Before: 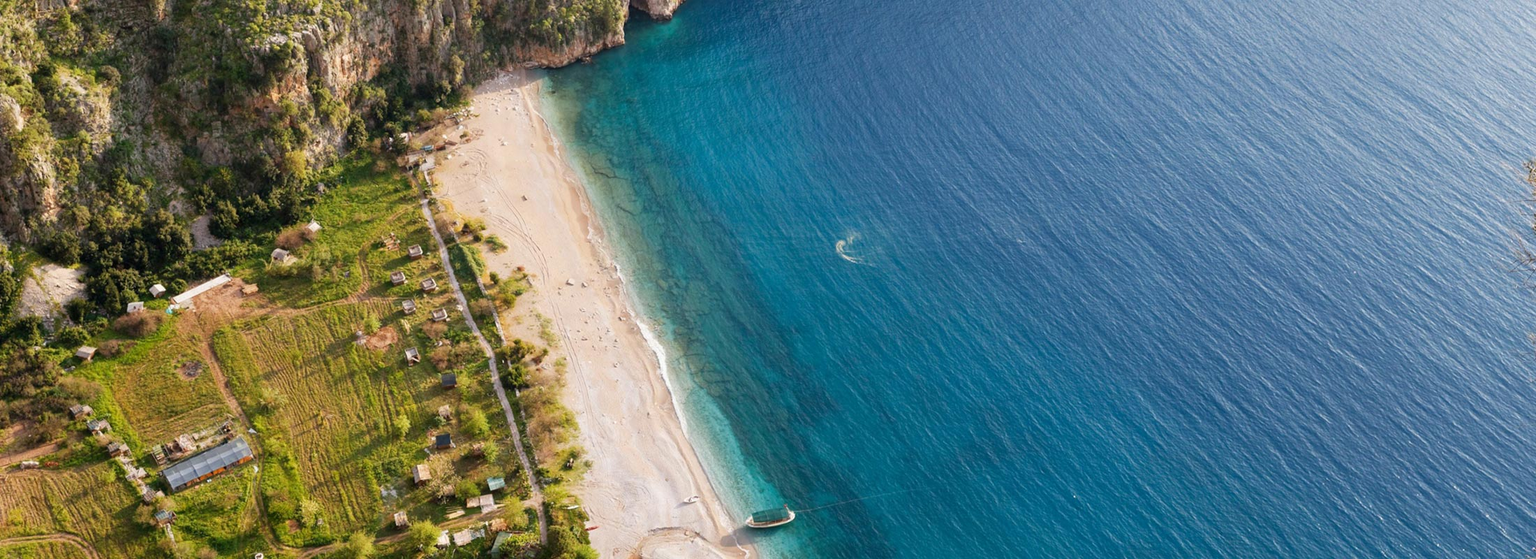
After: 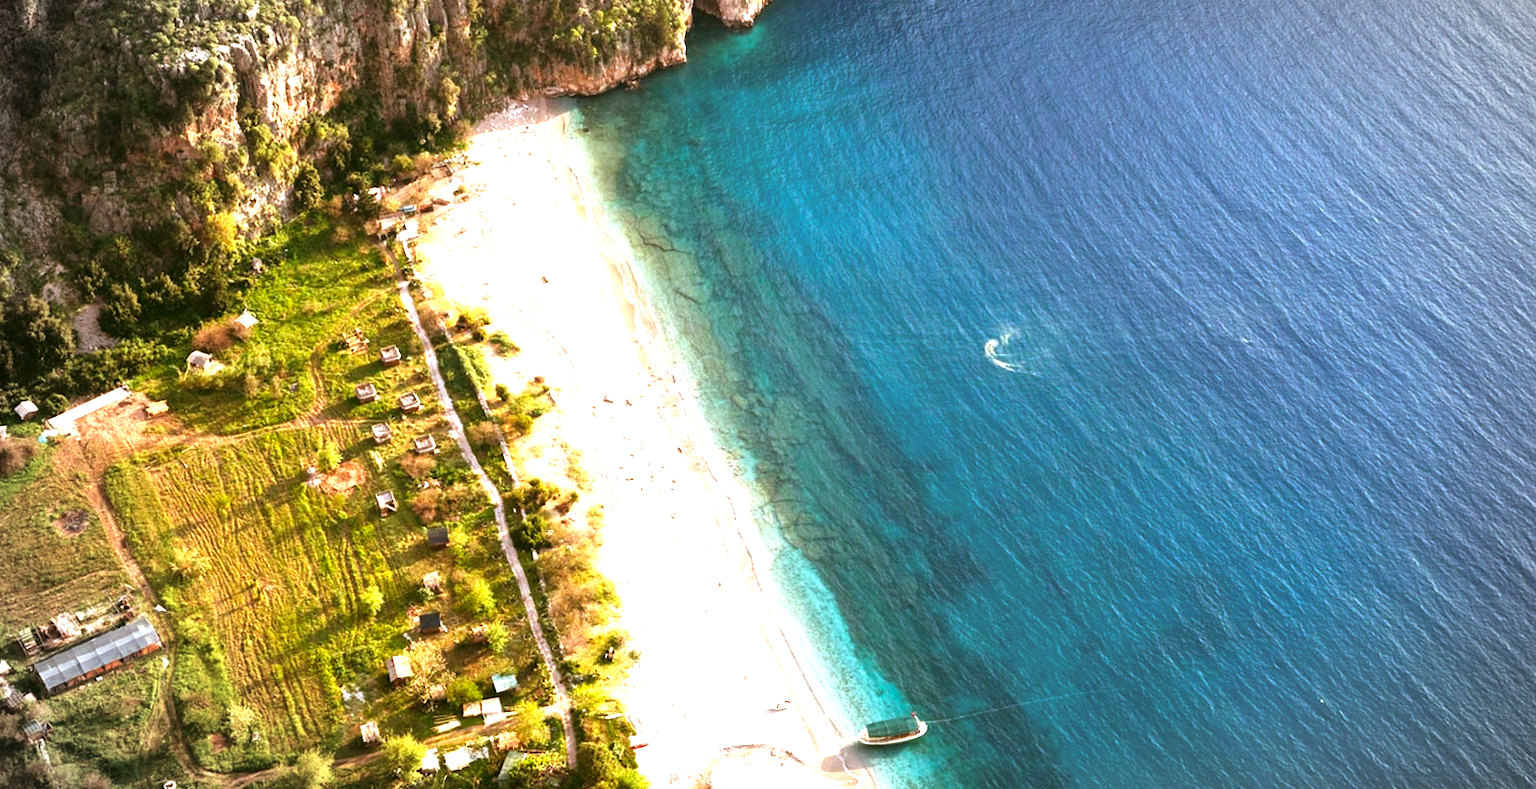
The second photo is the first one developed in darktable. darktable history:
color correction: highlights a* -0.482, highlights b* 0.161, shadows a* 4.66, shadows b* 20.72
color balance: lift [1.016, 0.983, 1, 1.017], gamma [0.958, 1, 1, 1], gain [0.981, 1.007, 0.993, 1.002], input saturation 118.26%, contrast 13.43%, contrast fulcrum 21.62%, output saturation 82.76%
crop and rotate: left 9.061%, right 20.142%
exposure: exposure 0.921 EV, compensate highlight preservation false
levels: mode automatic, gray 50.8%
vignetting: fall-off start 79.43%, saturation -0.649, width/height ratio 1.327, unbound false
rgb levels: mode RGB, independent channels, levels [[0, 0.5, 1], [0, 0.521, 1], [0, 0.536, 1]]
